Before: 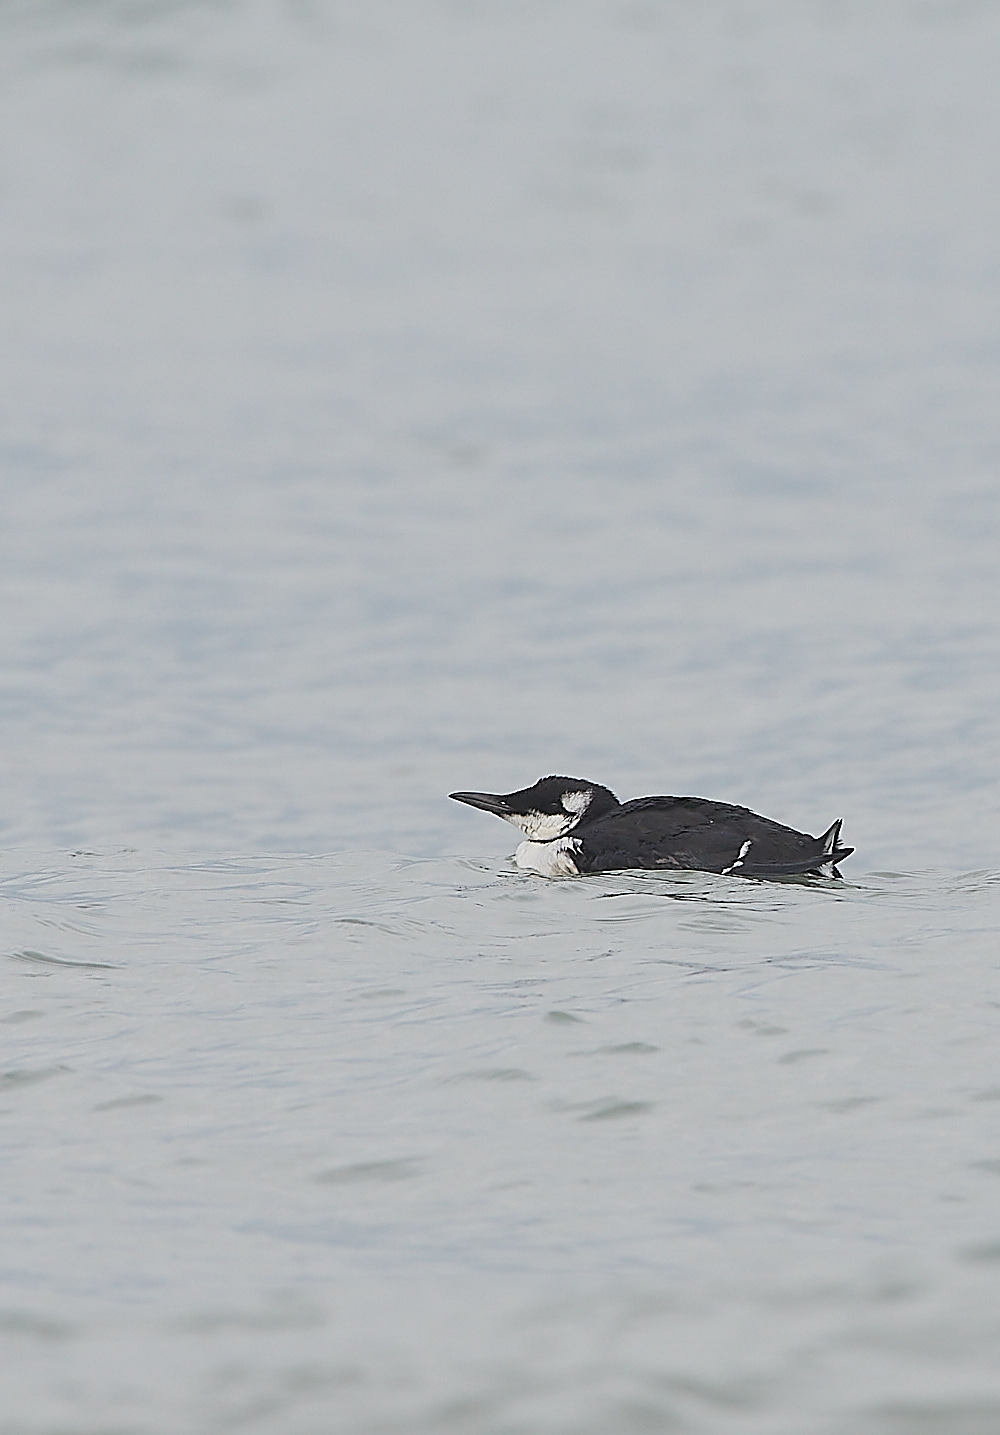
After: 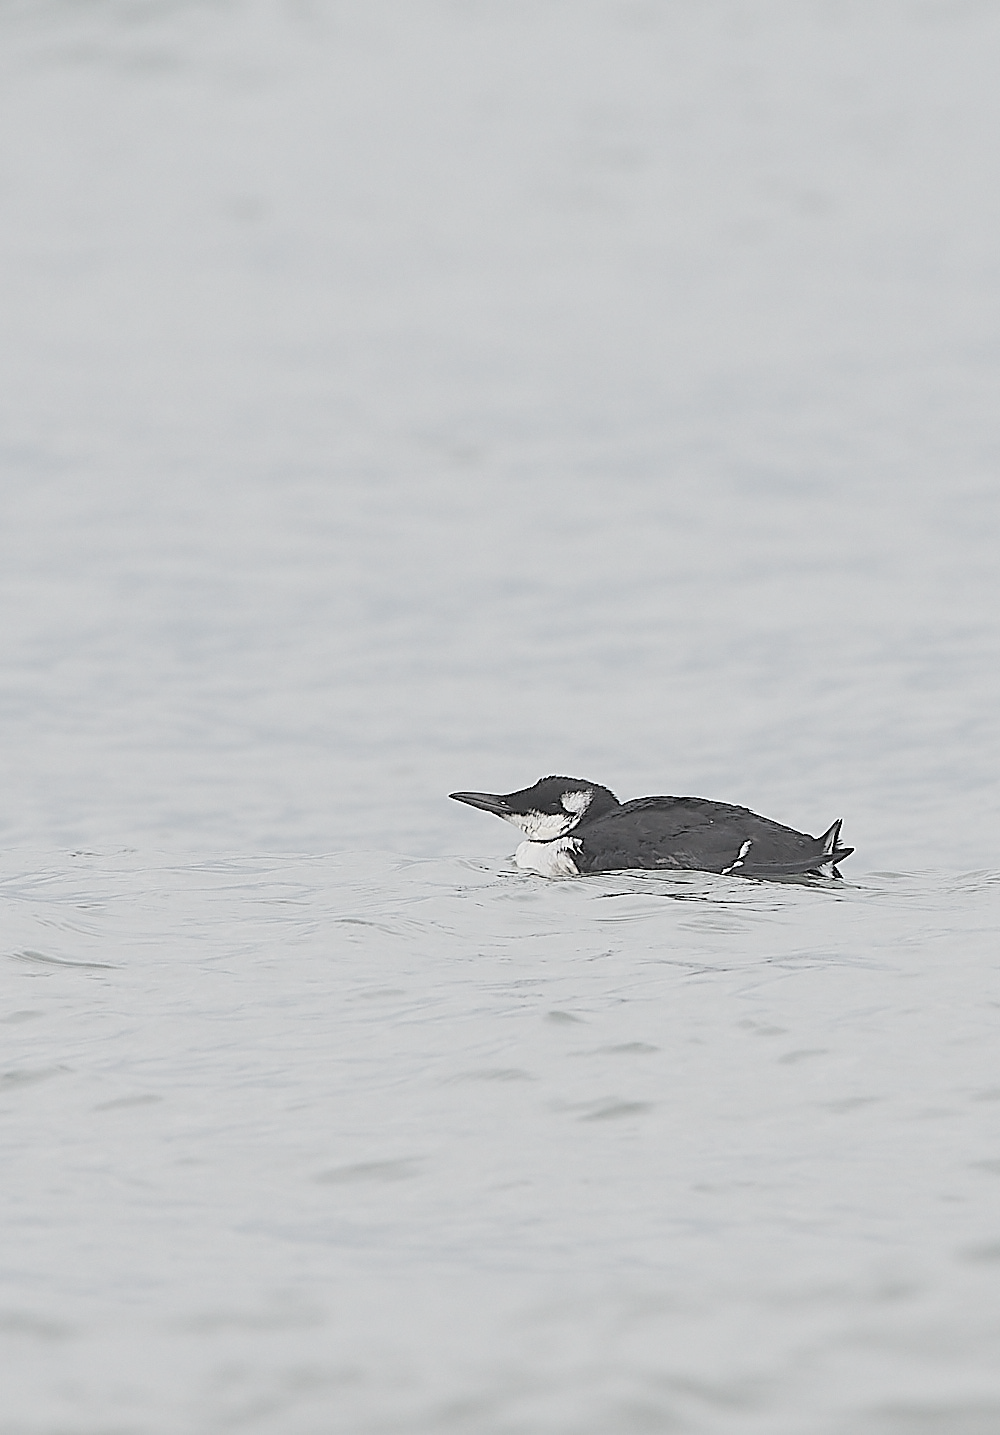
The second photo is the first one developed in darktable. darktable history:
contrast brightness saturation: brightness 0.184, saturation -0.52
